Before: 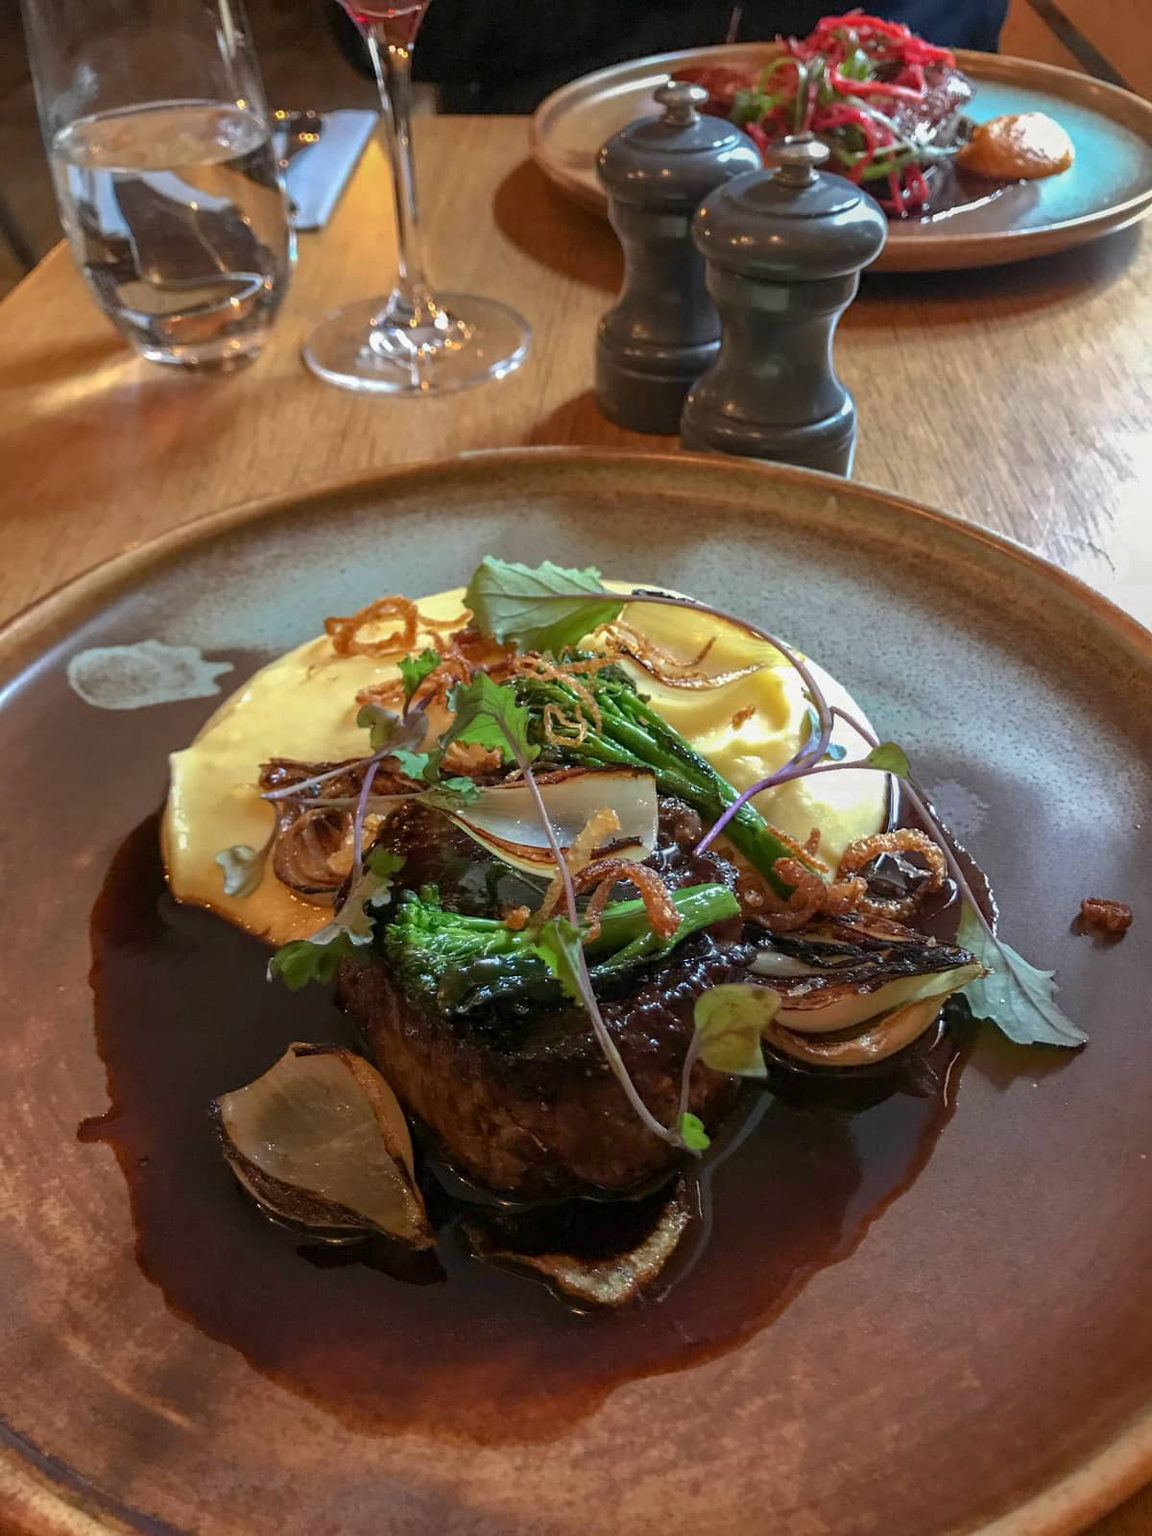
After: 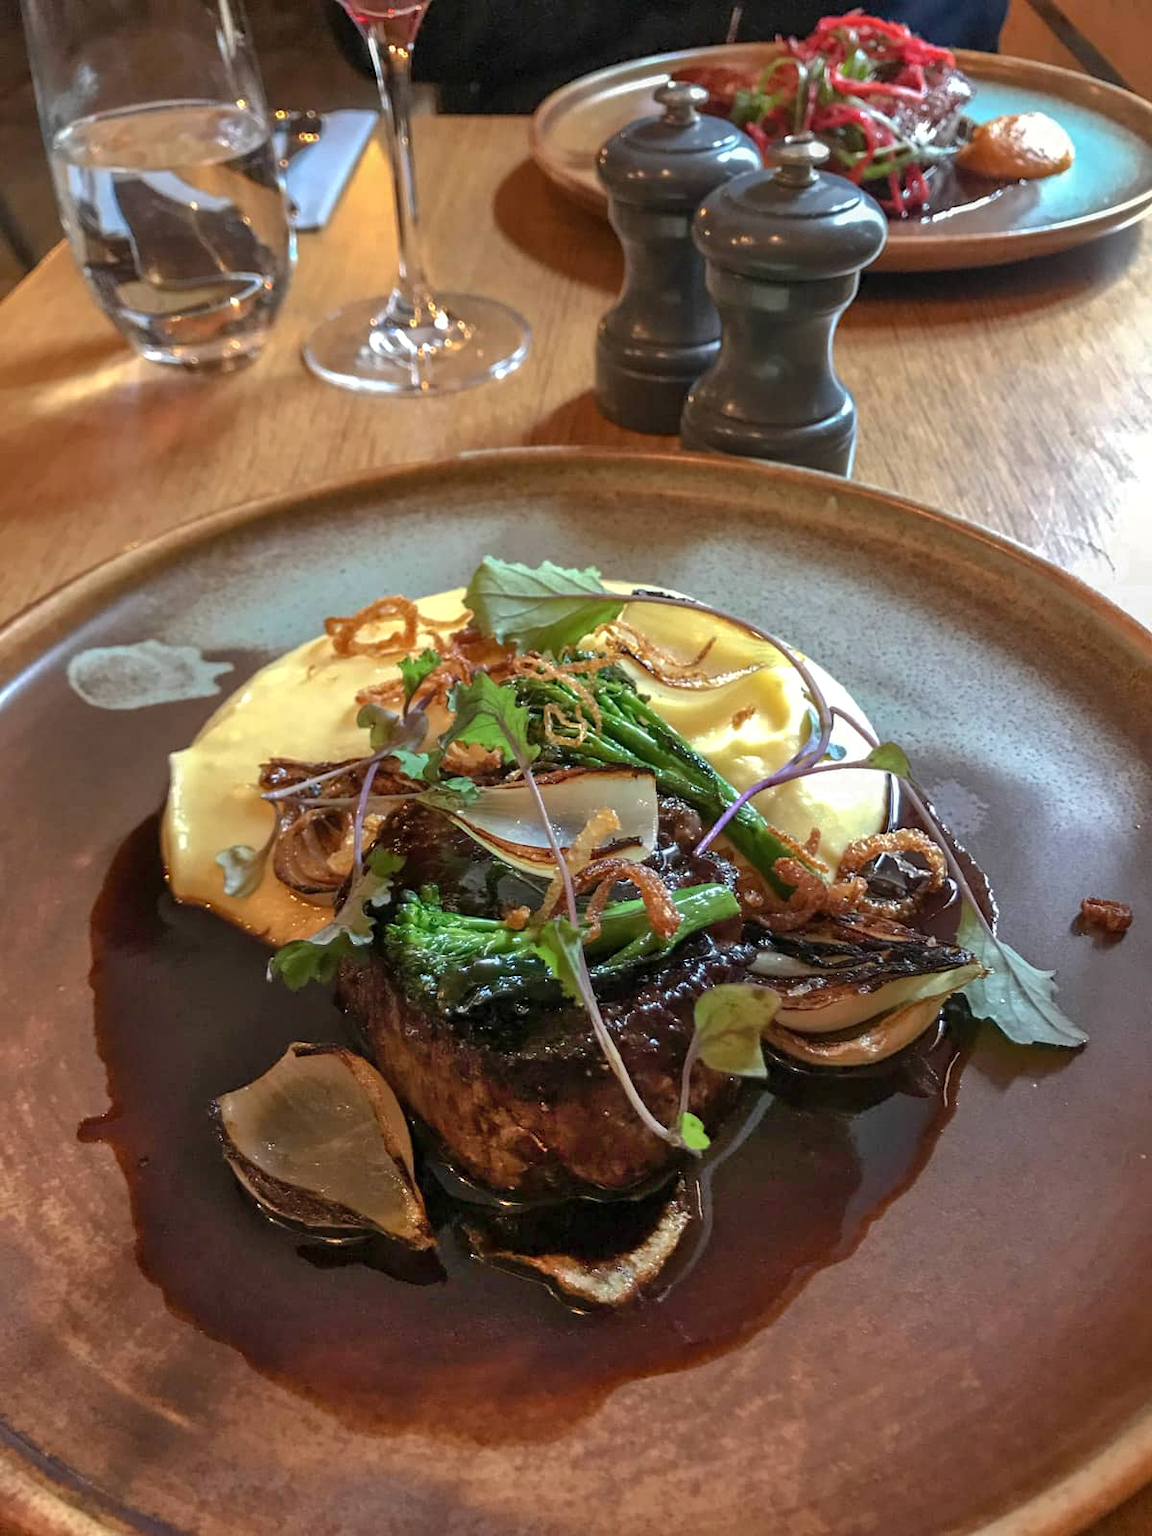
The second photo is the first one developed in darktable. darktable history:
shadows and highlights: radius 45.16, white point adjustment 6.8, compress 79.78%, soften with gaussian
